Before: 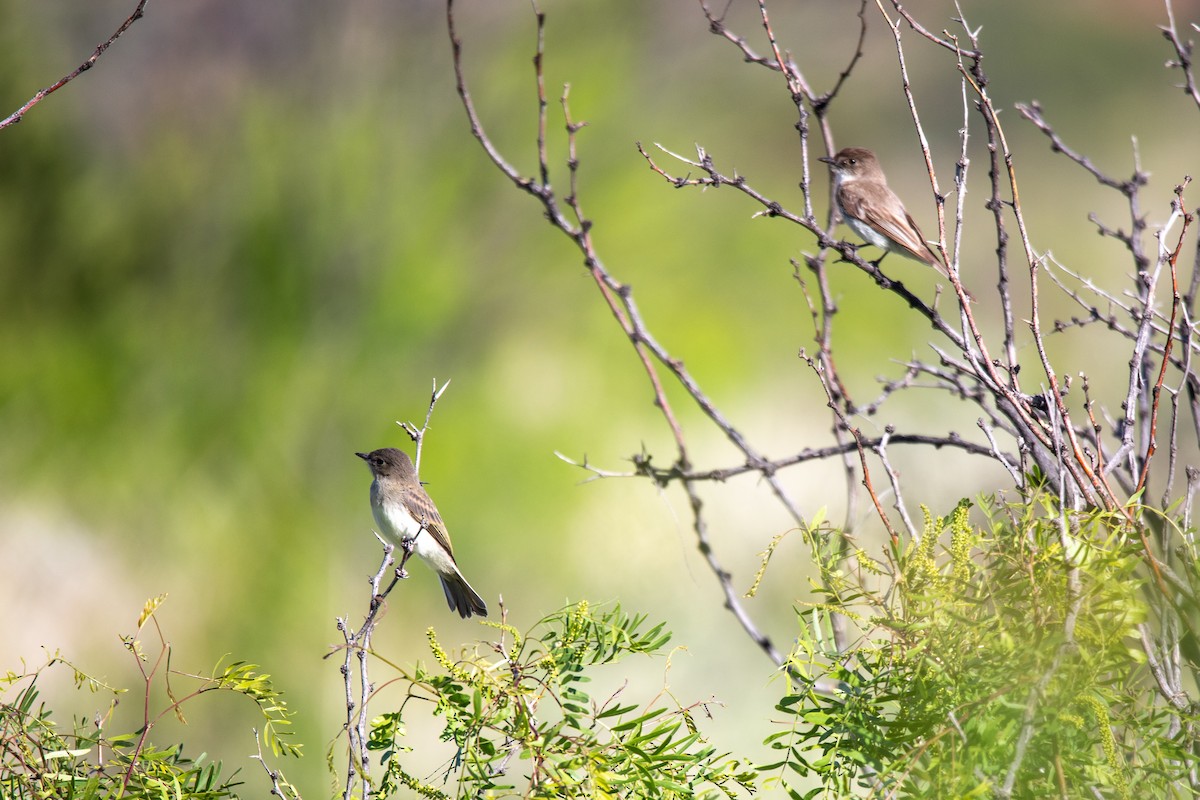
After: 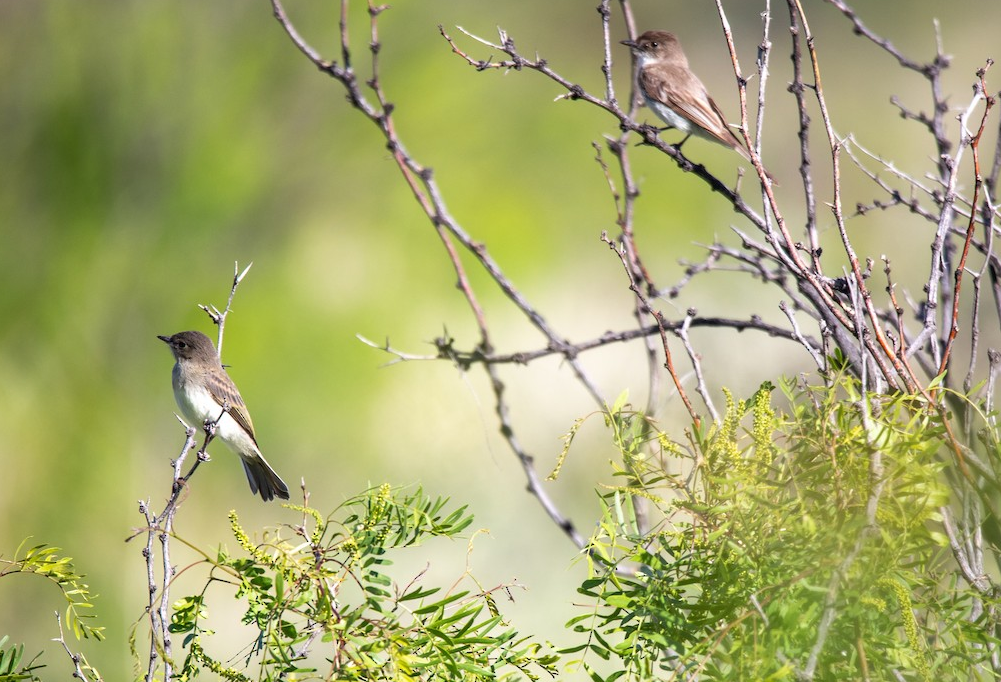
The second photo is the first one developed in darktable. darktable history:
crop: left 16.509%, top 14.668%
